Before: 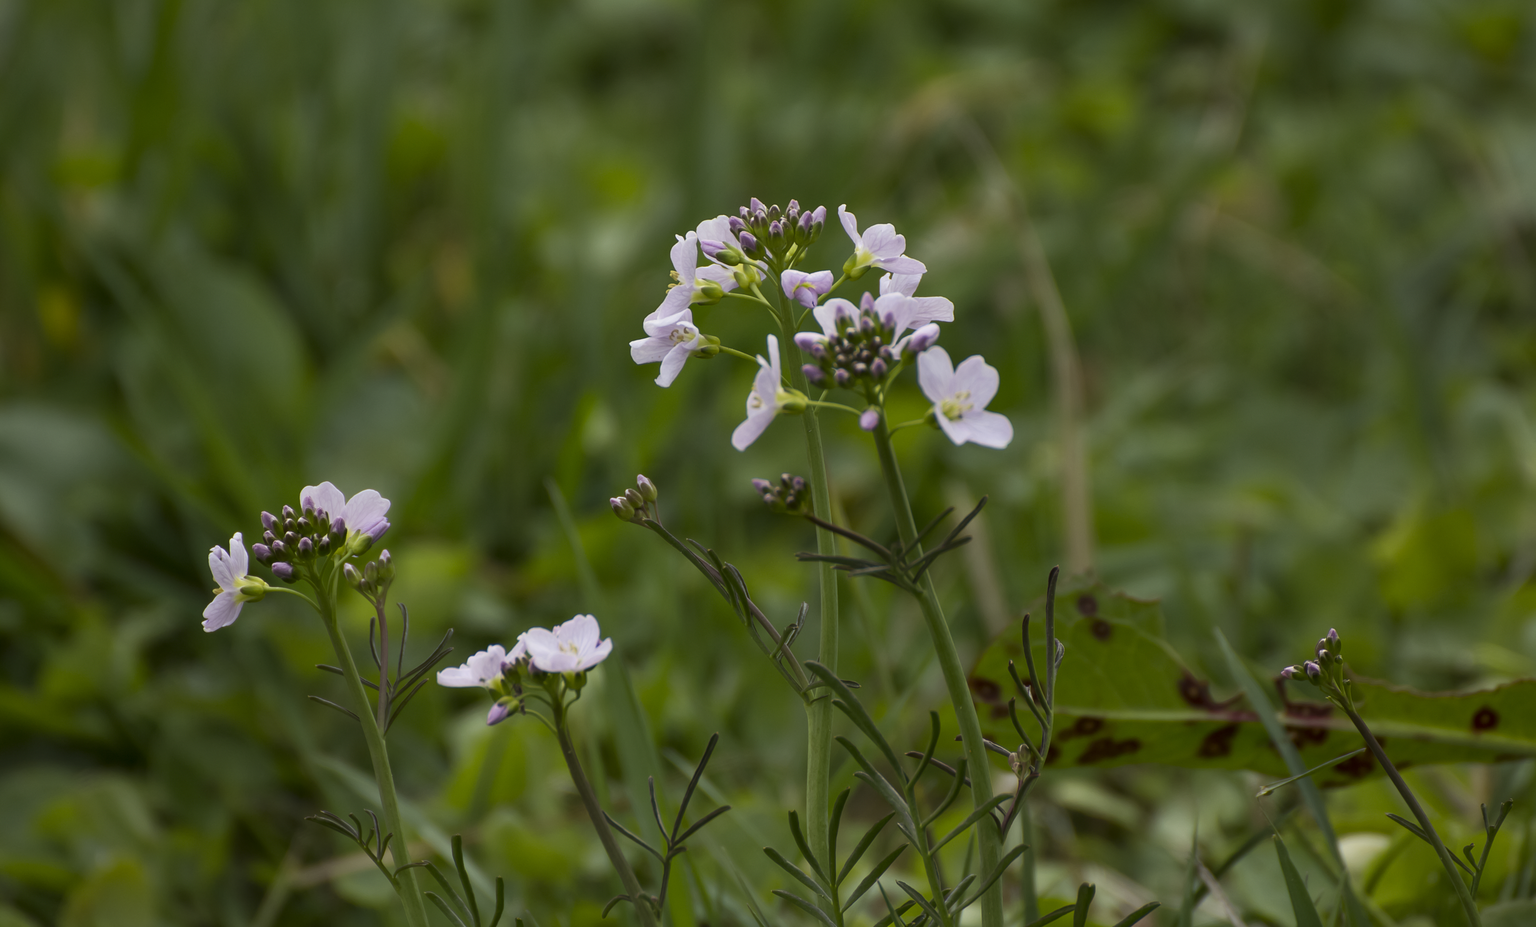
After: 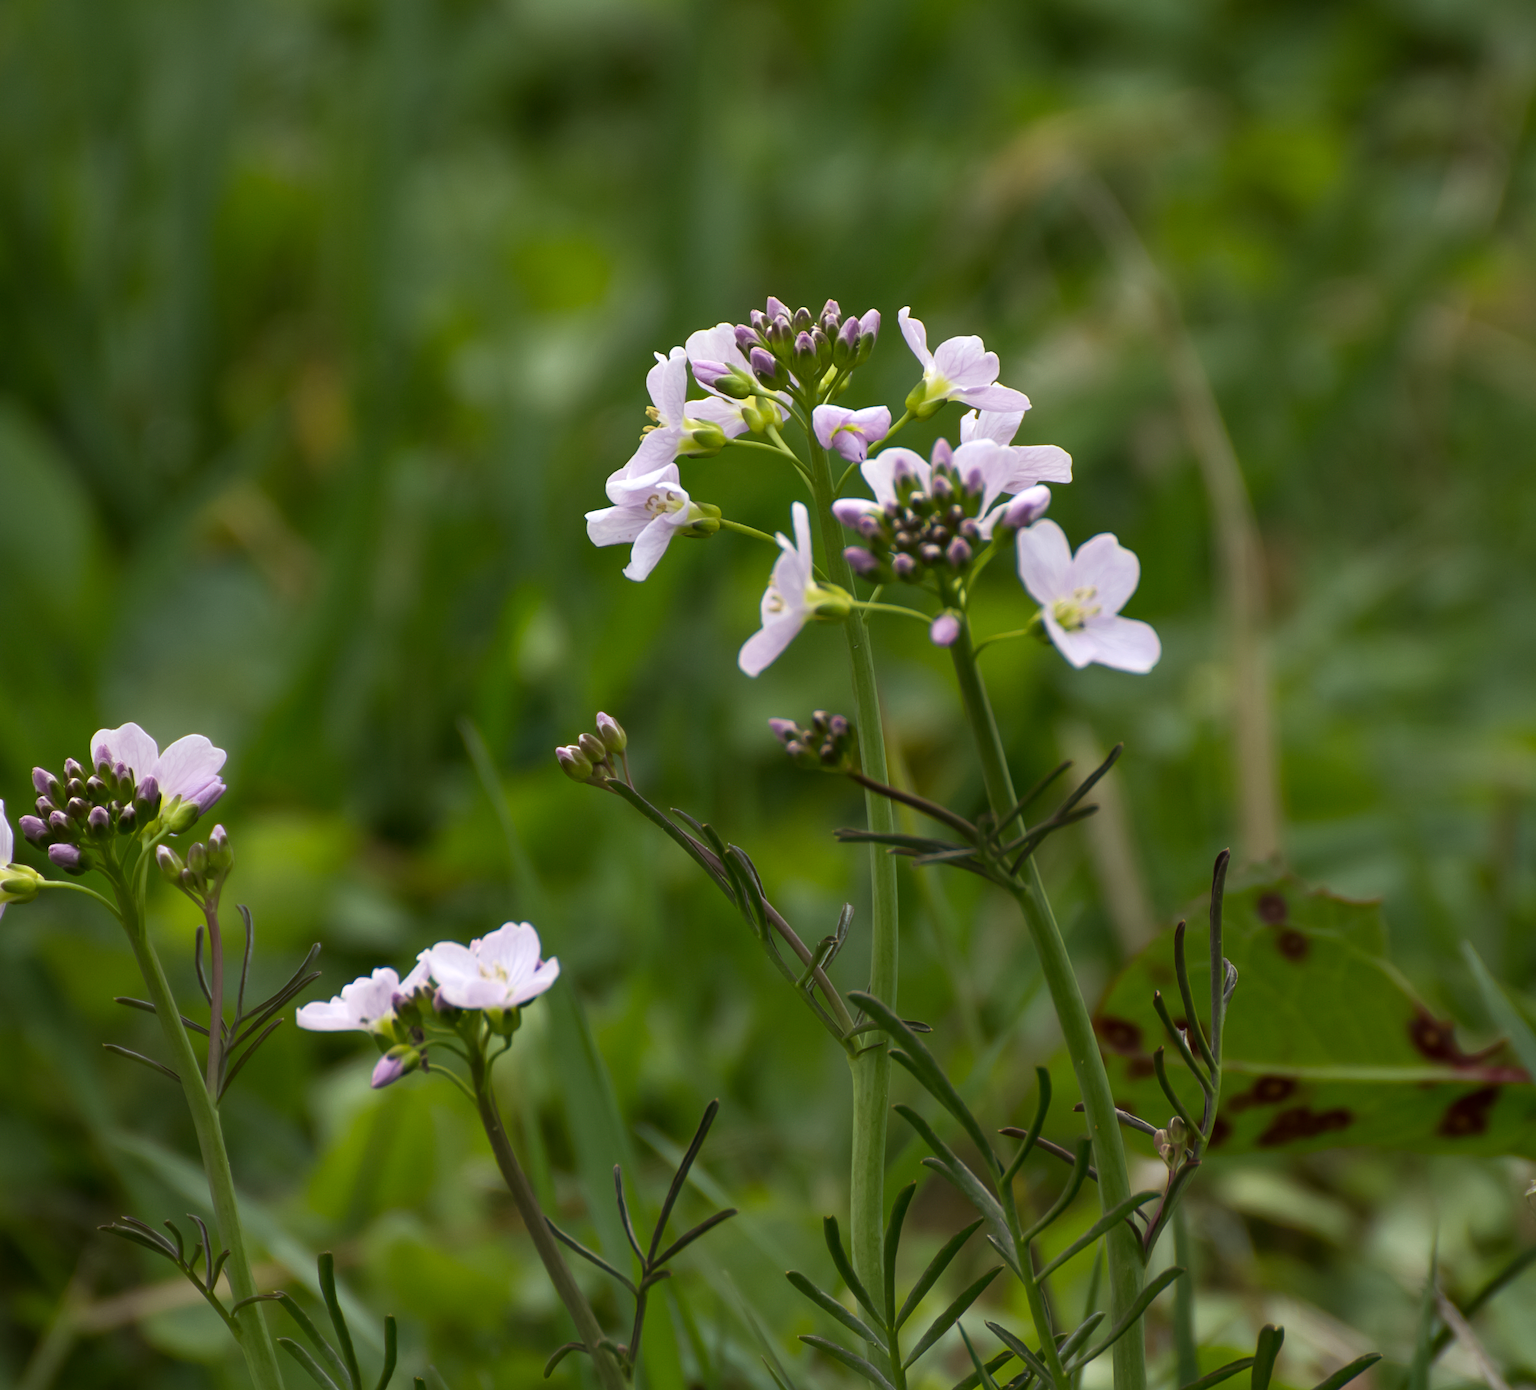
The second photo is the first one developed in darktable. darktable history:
crop and rotate: left 15.613%, right 17.727%
tone equalizer: -8 EV -0.381 EV, -7 EV -0.392 EV, -6 EV -0.343 EV, -5 EV -0.246 EV, -3 EV 0.19 EV, -2 EV 0.348 EV, -1 EV 0.412 EV, +0 EV 0.428 EV, smoothing diameter 24.97%, edges refinement/feathering 8.63, preserve details guided filter
